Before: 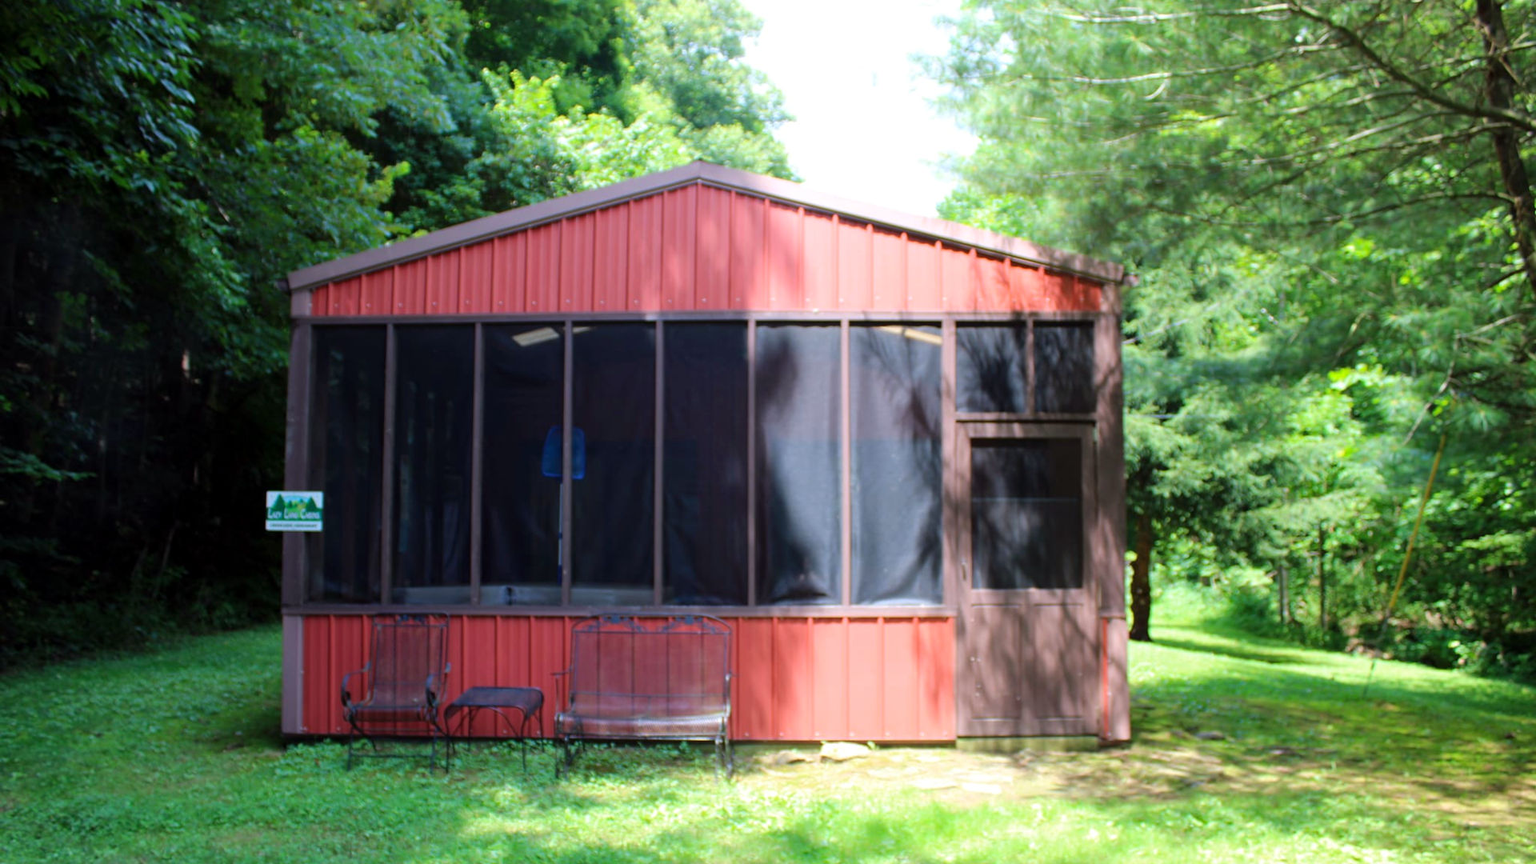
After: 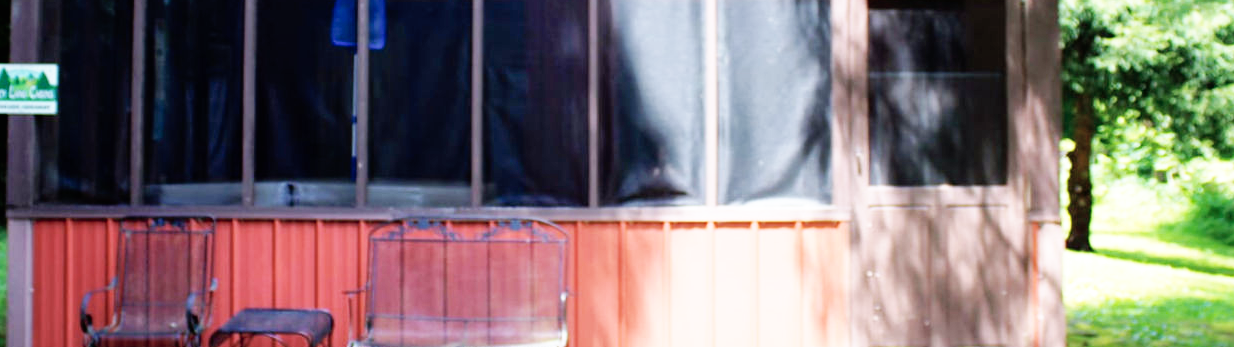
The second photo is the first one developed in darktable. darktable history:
exposure: black level correction 0.002, exposure 0.147 EV, compensate highlight preservation false
crop: left 18.051%, top 50.948%, right 17.658%, bottom 16.882%
shadows and highlights: on, module defaults
contrast brightness saturation: contrast 0.101, saturation -0.297
base curve: curves: ch0 [(0, 0) (0.007, 0.004) (0.027, 0.03) (0.046, 0.07) (0.207, 0.54) (0.442, 0.872) (0.673, 0.972) (1, 1)], preserve colors none
